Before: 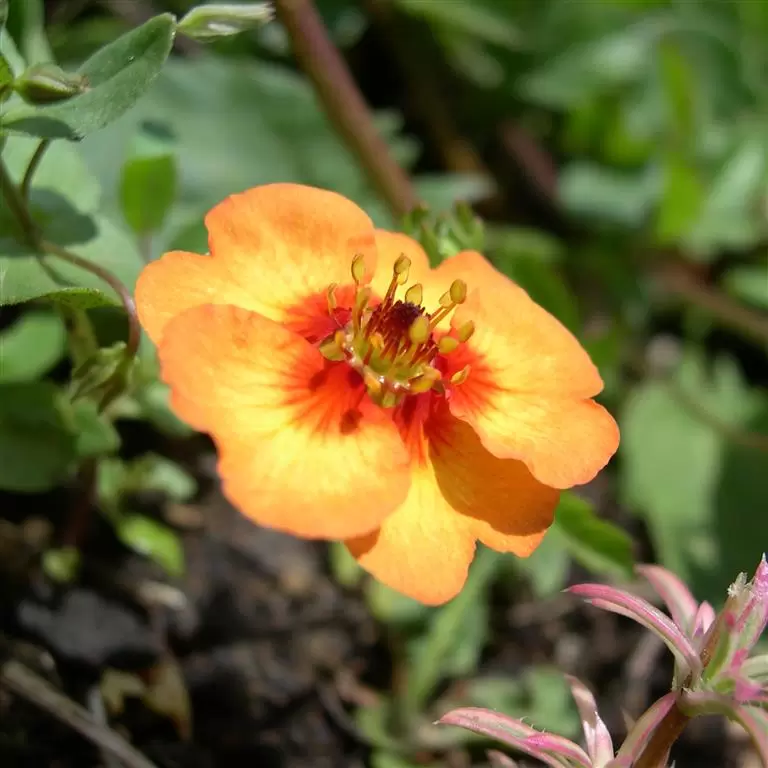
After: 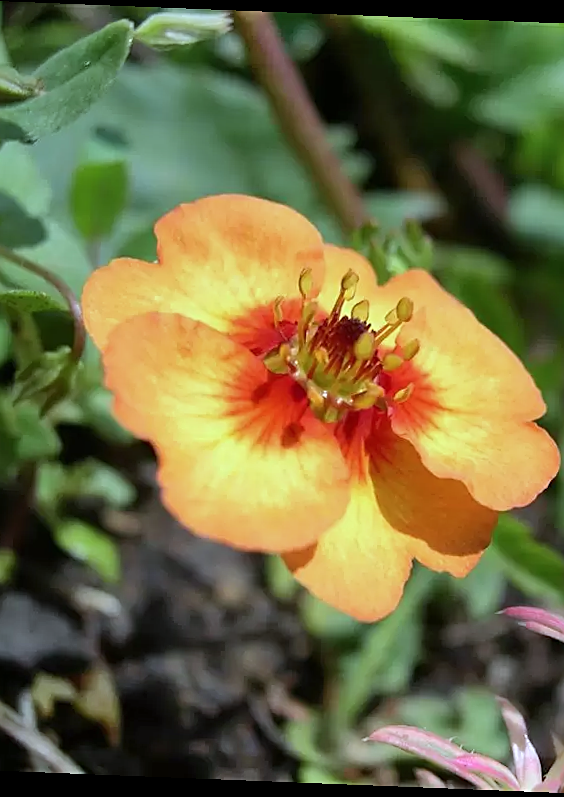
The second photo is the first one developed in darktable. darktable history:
sharpen: on, module defaults
shadows and highlights: soften with gaussian
crop and rotate: left 9.061%, right 20.142%
white balance: red 0.925, blue 1.046
rotate and perspective: rotation 2.27°, automatic cropping off
color calibration: illuminant as shot in camera, x 0.358, y 0.373, temperature 4628.91 K
